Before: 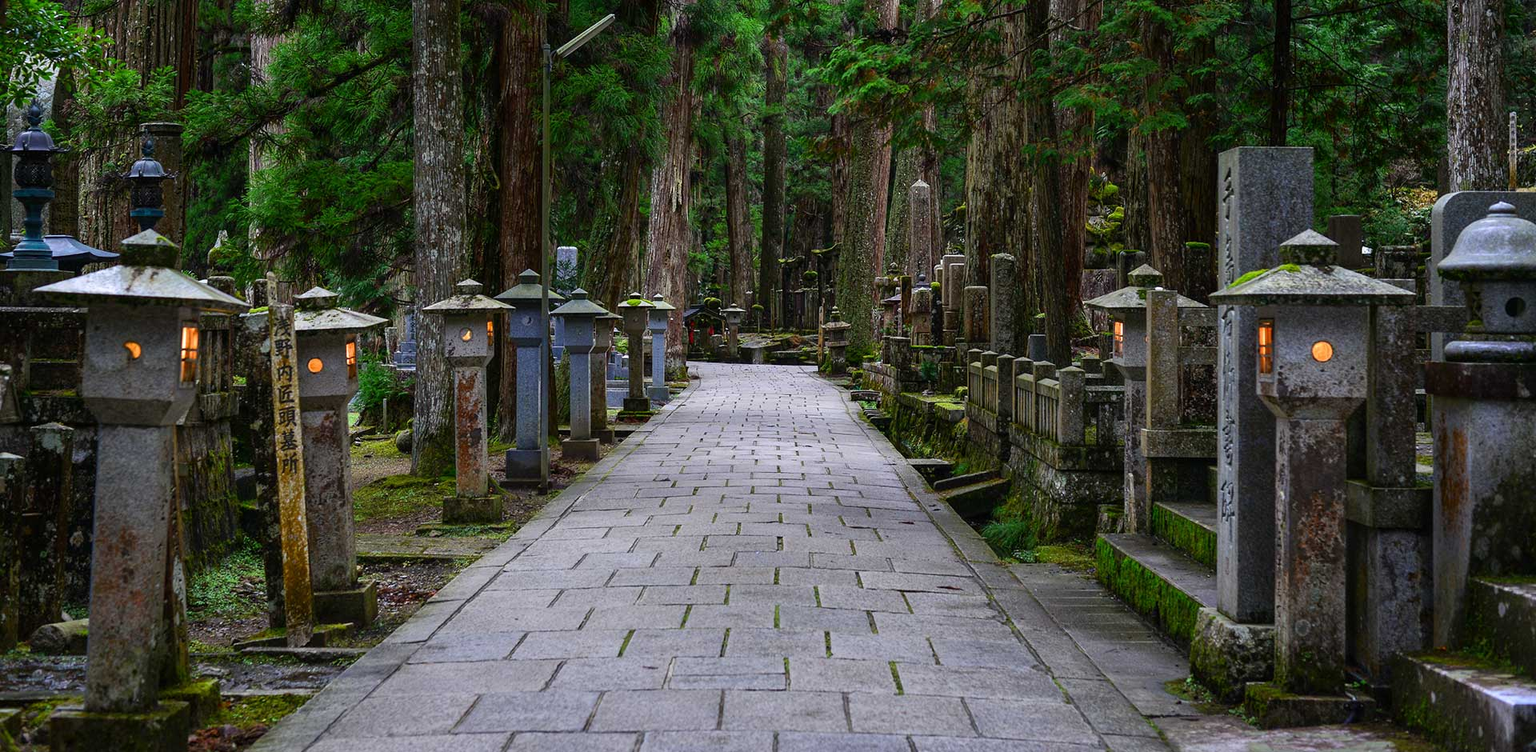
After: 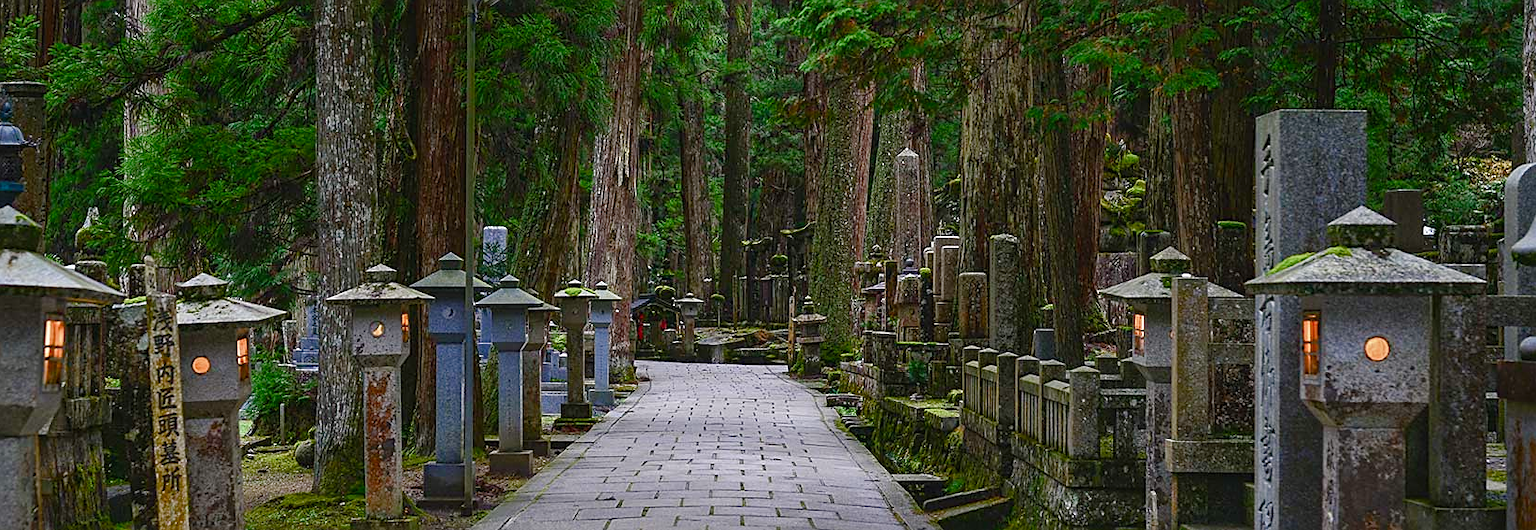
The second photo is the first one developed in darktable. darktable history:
sharpen: on, module defaults
color balance rgb: shadows lift › chroma 1%, shadows lift › hue 113°, highlights gain › chroma 0.2%, highlights gain › hue 333°, perceptual saturation grading › global saturation 20%, perceptual saturation grading › highlights -50%, perceptual saturation grading › shadows 25%, contrast -10%
crop and rotate: left 9.345%, top 7.22%, right 4.982%, bottom 32.331%
exposure: black level correction -0.003, exposure 0.04 EV, compensate highlight preservation false
